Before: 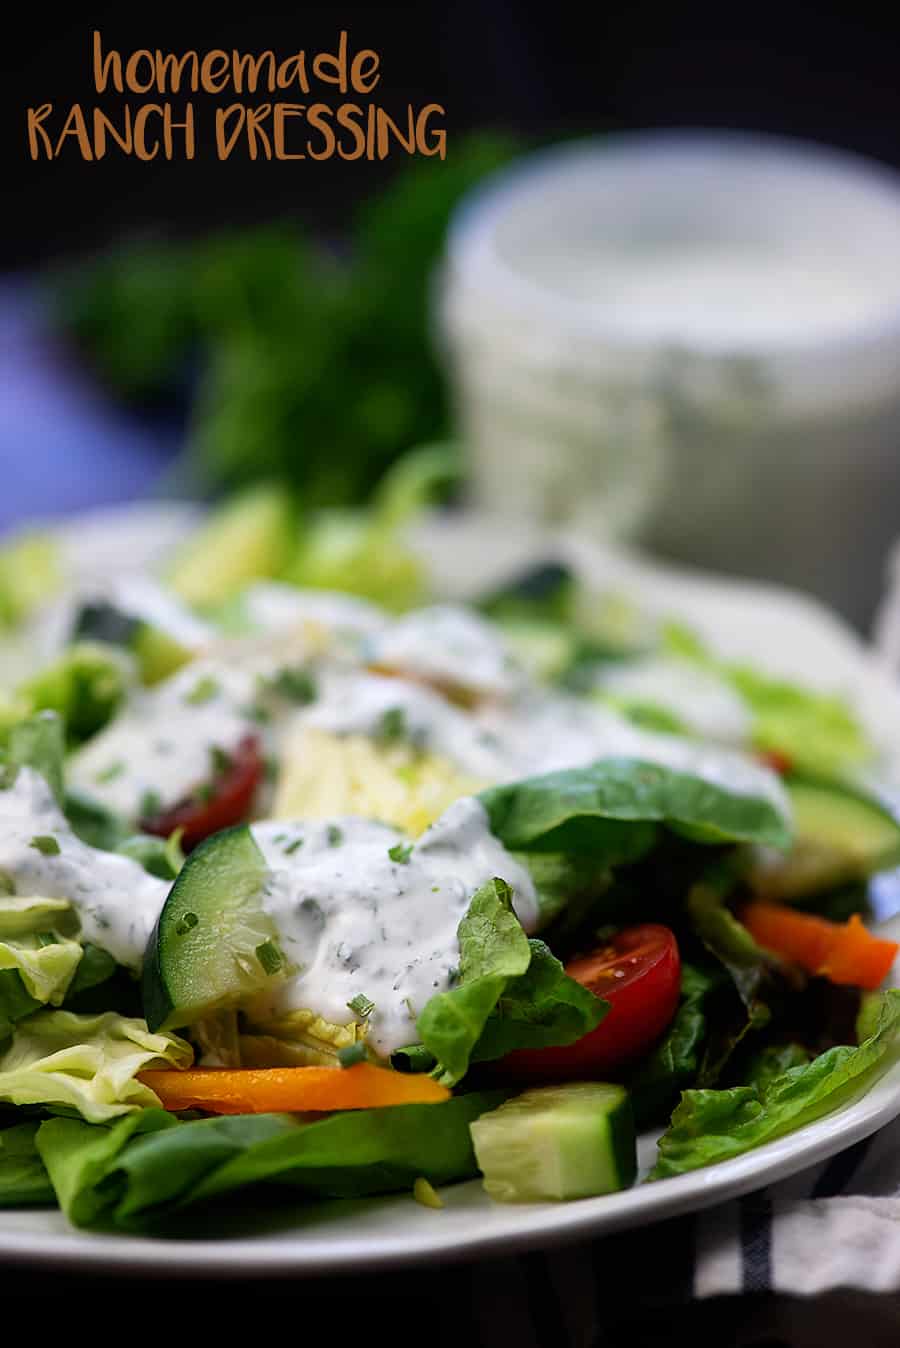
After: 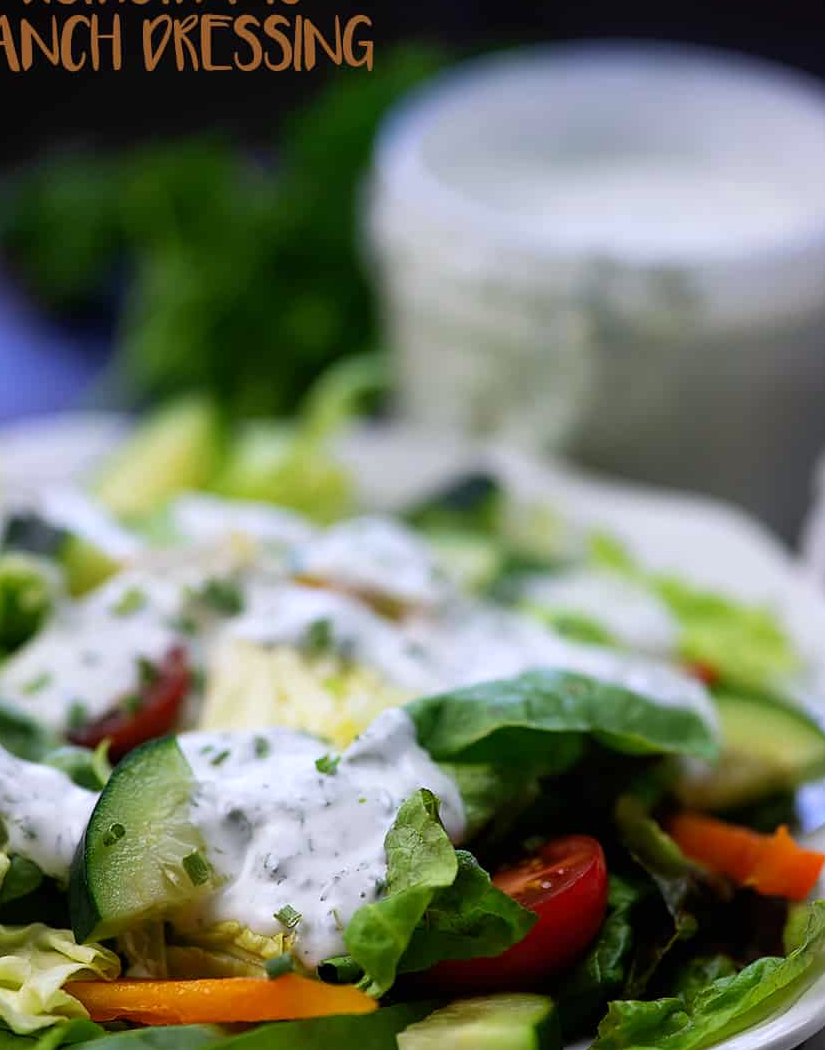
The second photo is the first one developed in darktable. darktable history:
white balance: red 0.984, blue 1.059
crop: left 8.155%, top 6.611%, bottom 15.385%
